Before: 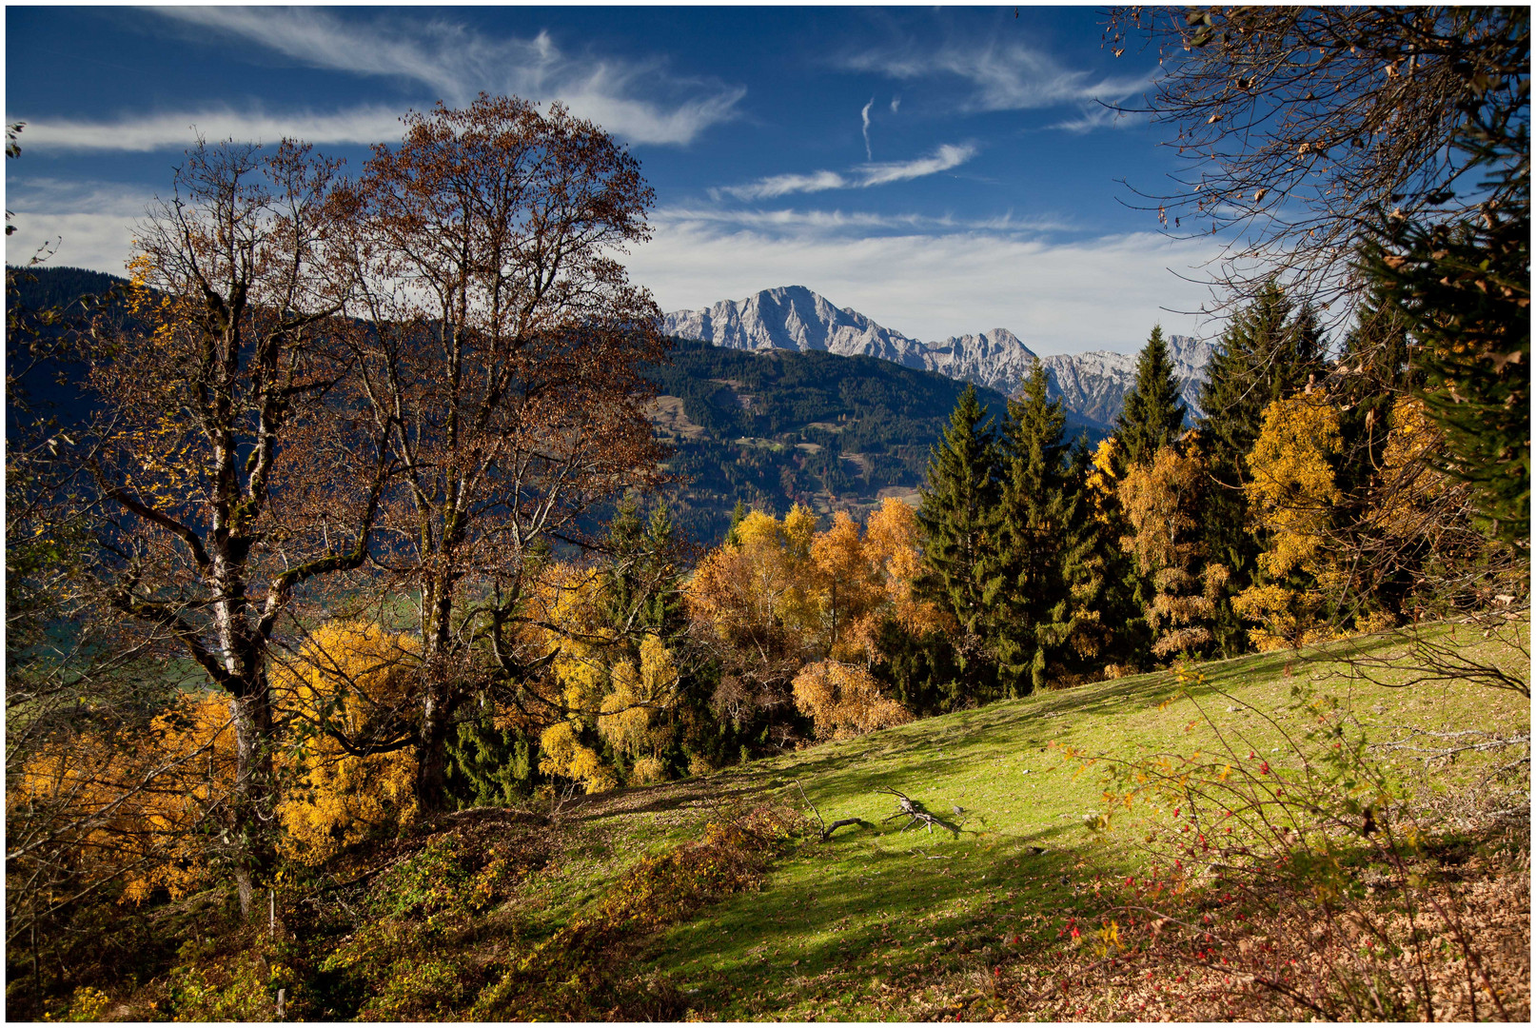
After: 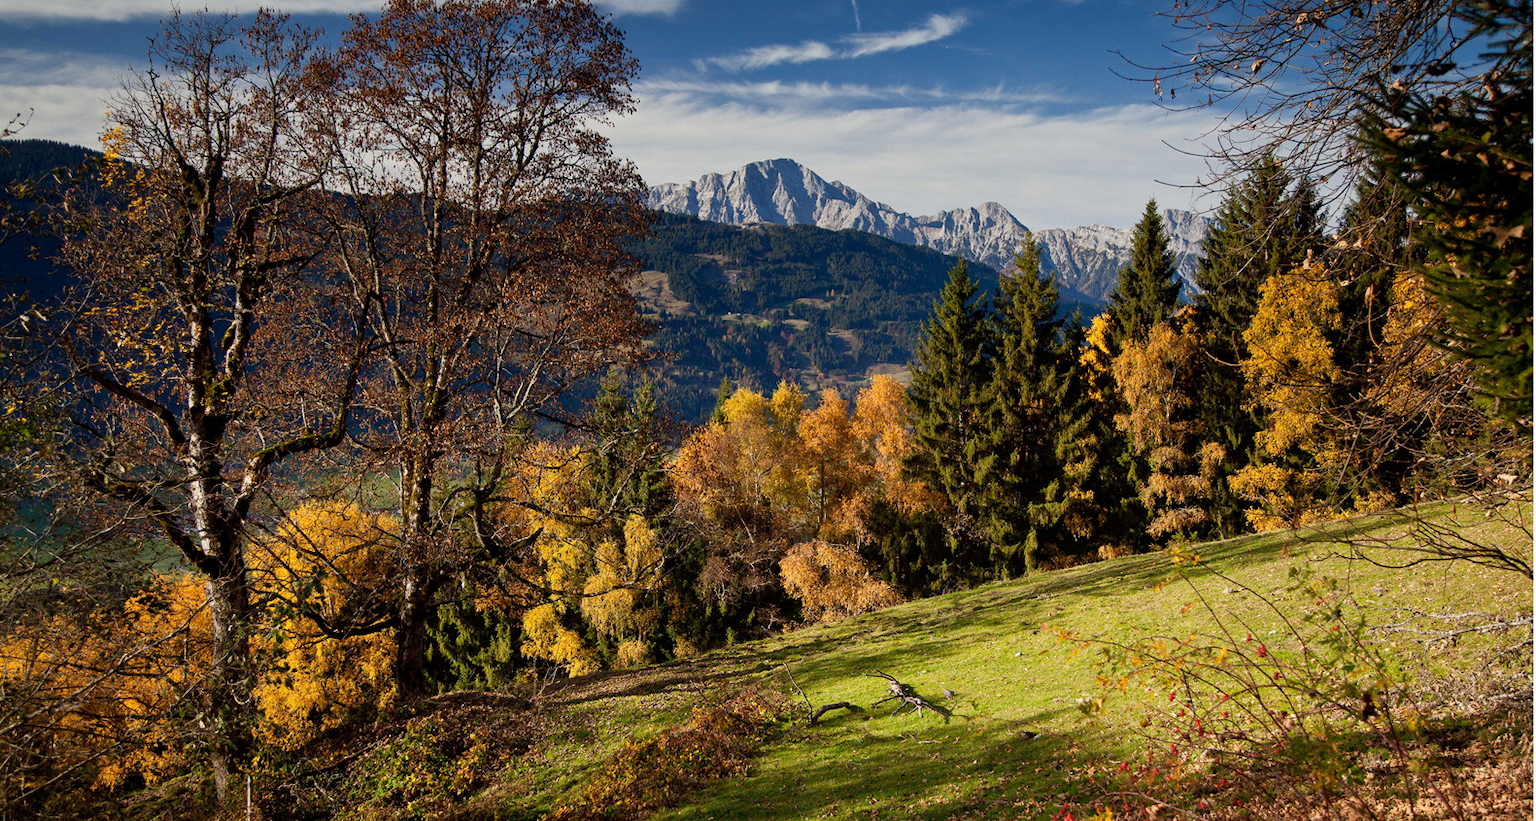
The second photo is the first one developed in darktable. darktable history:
exposure: compensate highlight preservation false
crop and rotate: left 1.886%, top 12.691%, right 0.144%, bottom 8.937%
